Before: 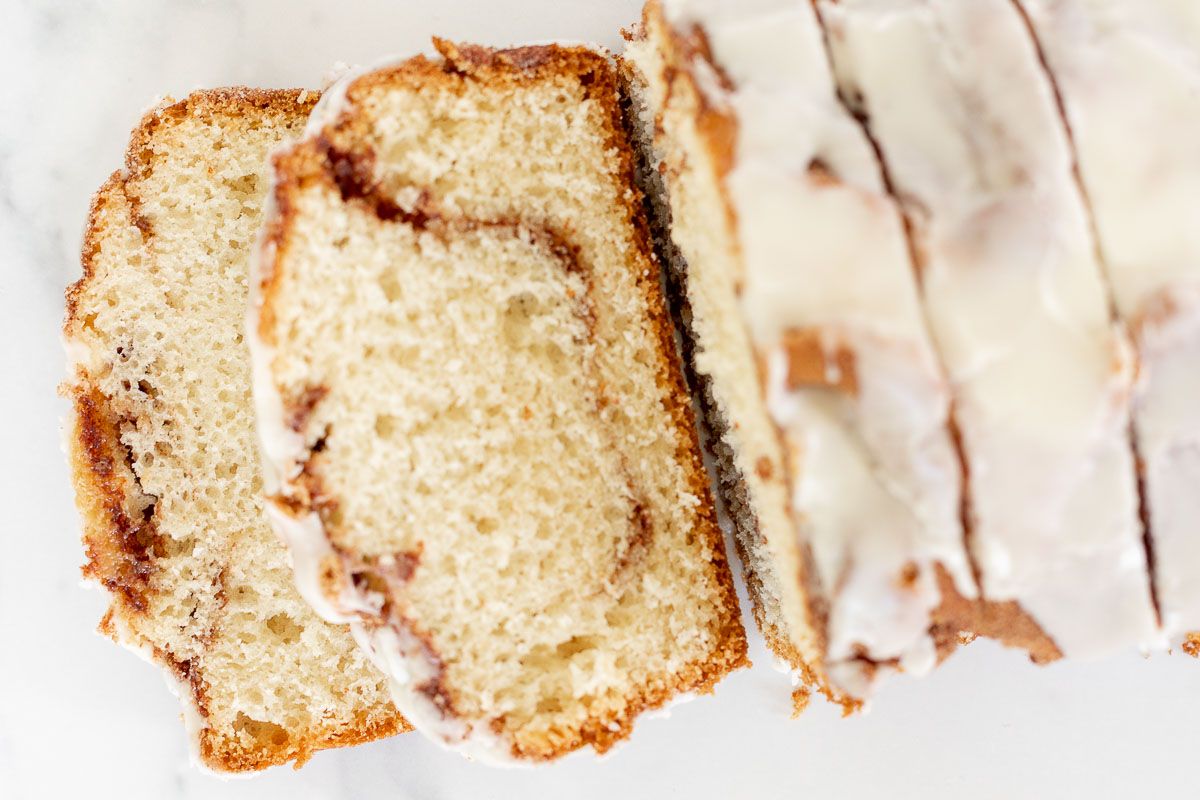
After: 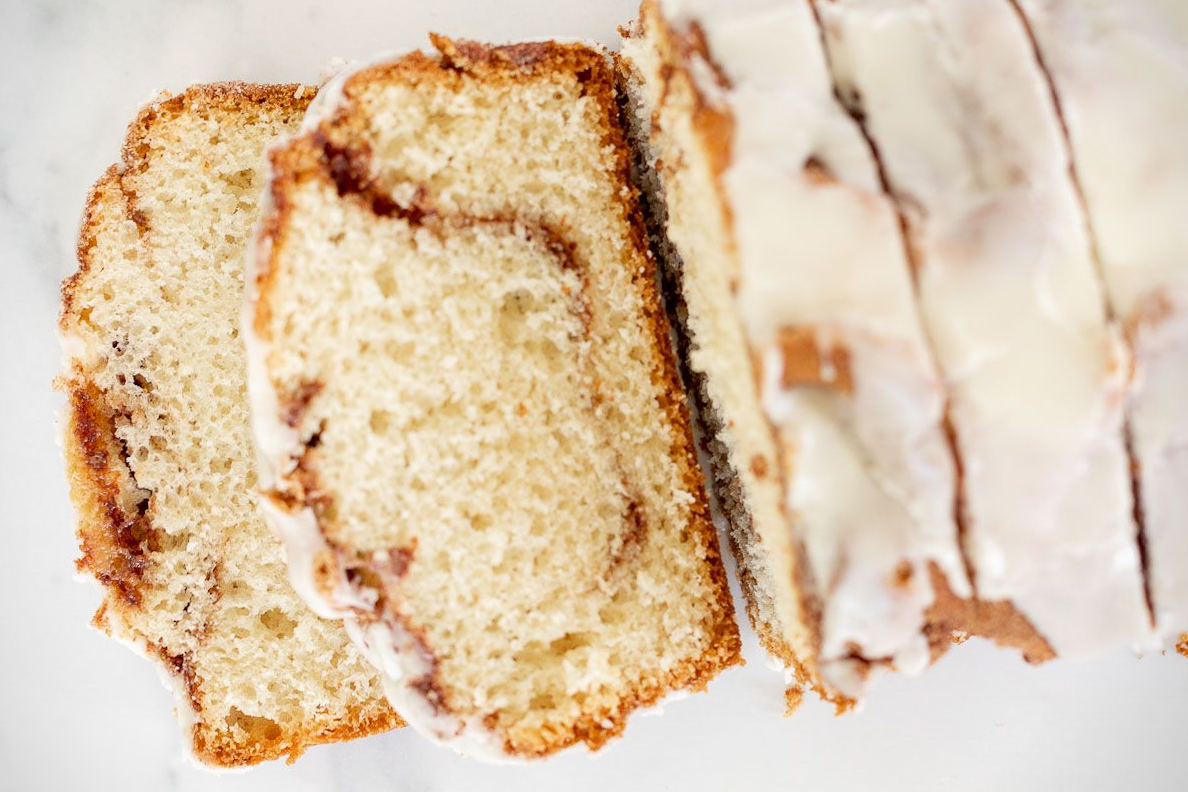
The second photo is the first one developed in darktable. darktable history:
crop and rotate: angle -0.355°
vignetting: fall-off start 91.72%, saturation 0.376, unbound false
